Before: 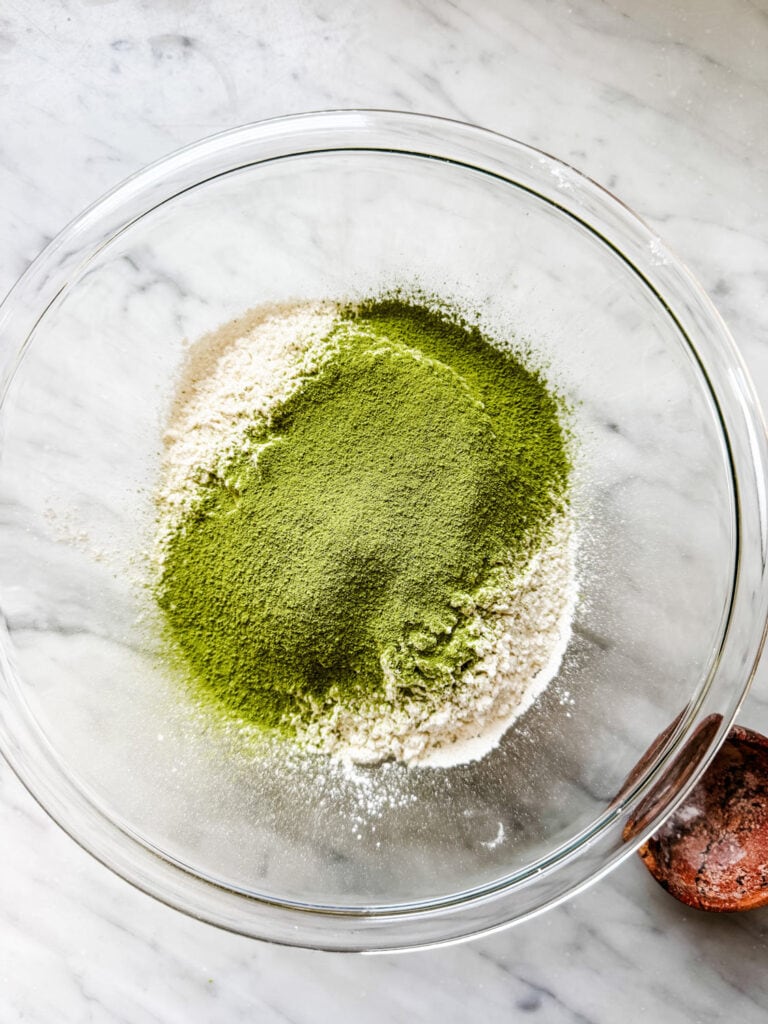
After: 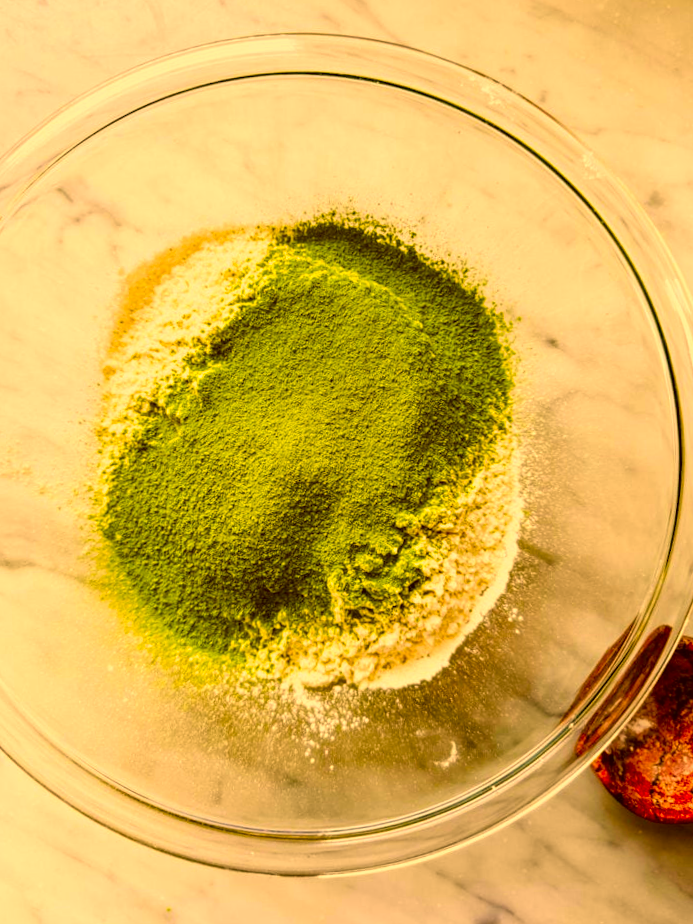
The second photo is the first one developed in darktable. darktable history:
crop and rotate: angle 1.96°, left 5.673%, top 5.673%
color correction: highlights a* 10.44, highlights b* 30.04, shadows a* 2.73, shadows b* 17.51, saturation 1.72
